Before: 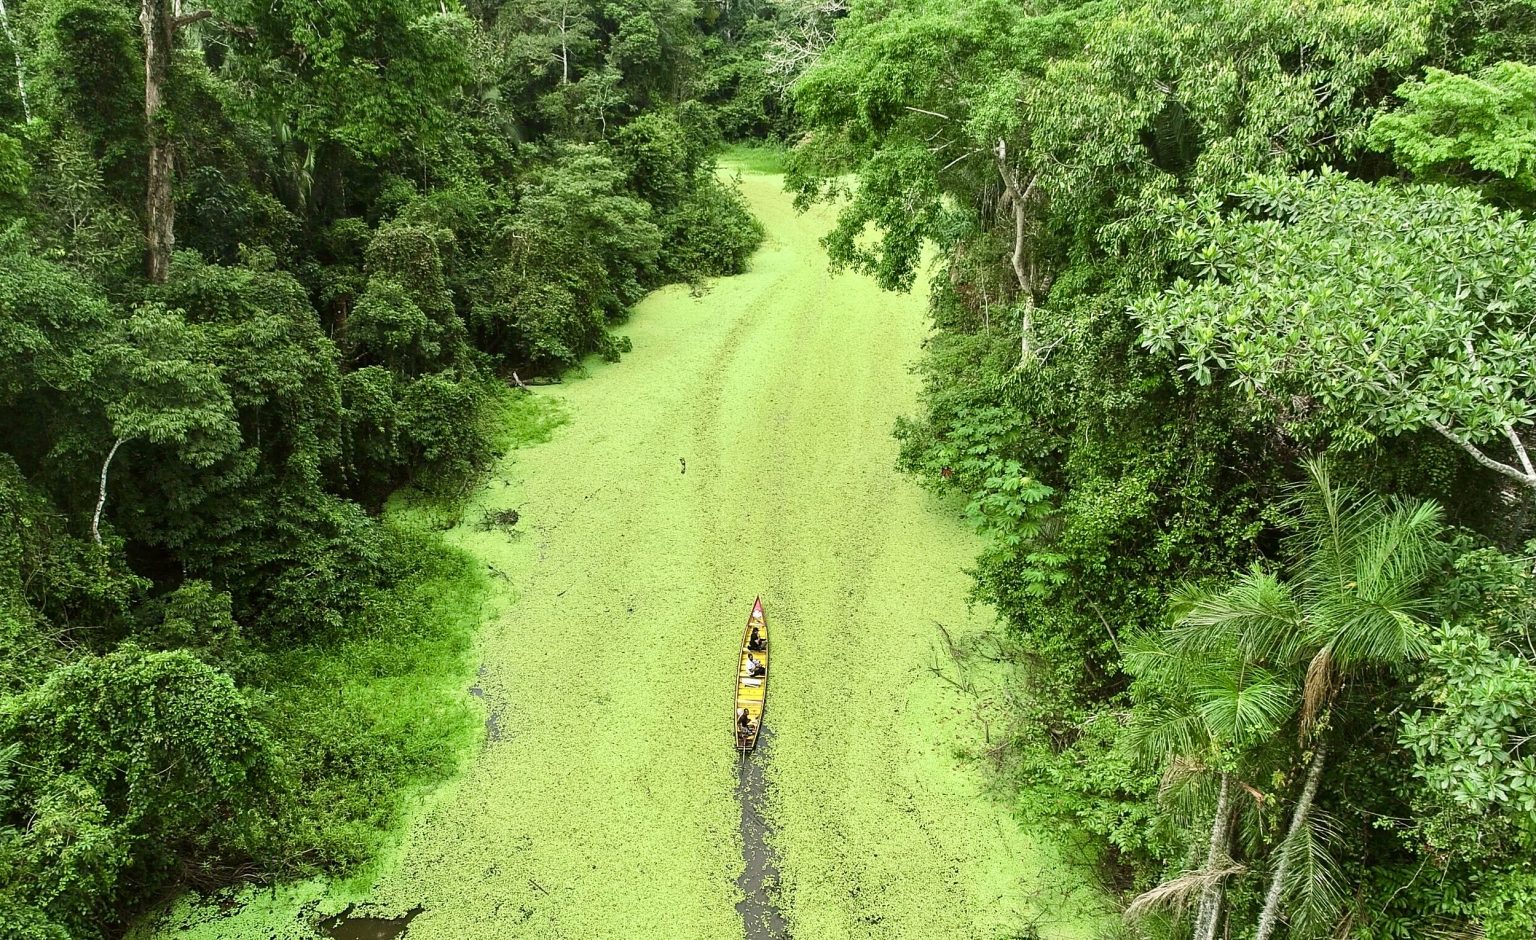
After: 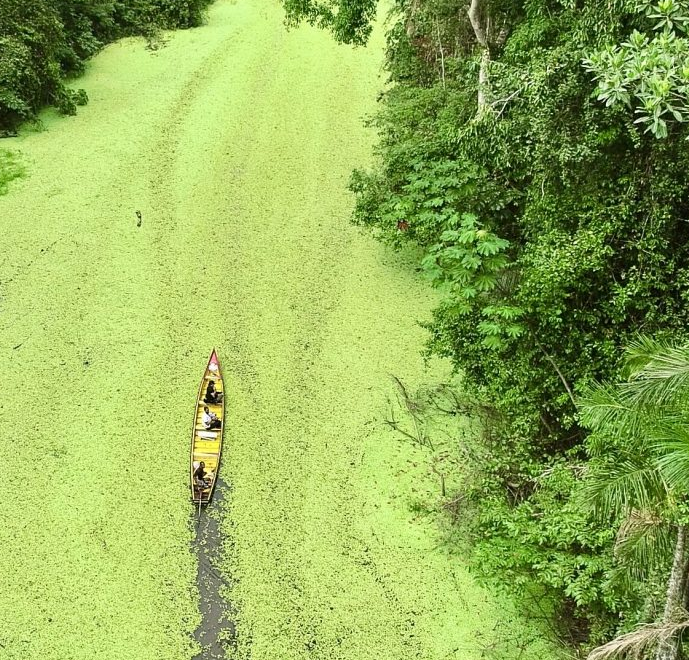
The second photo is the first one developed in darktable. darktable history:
crop: left 35.427%, top 26.283%, right 19.695%, bottom 3.432%
